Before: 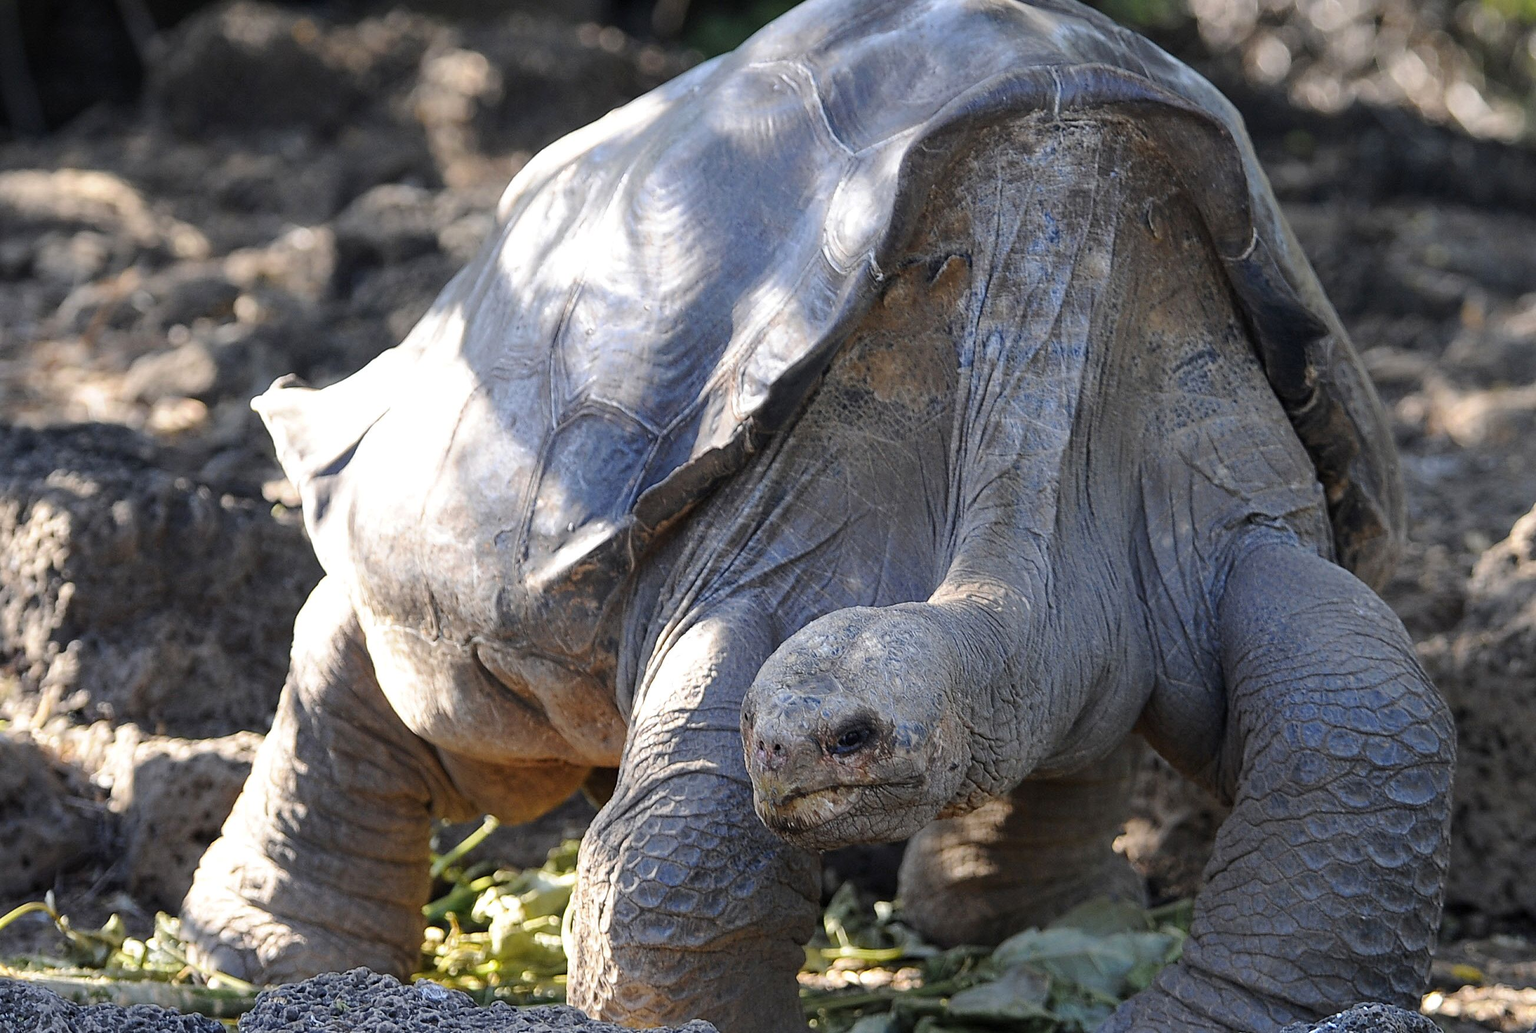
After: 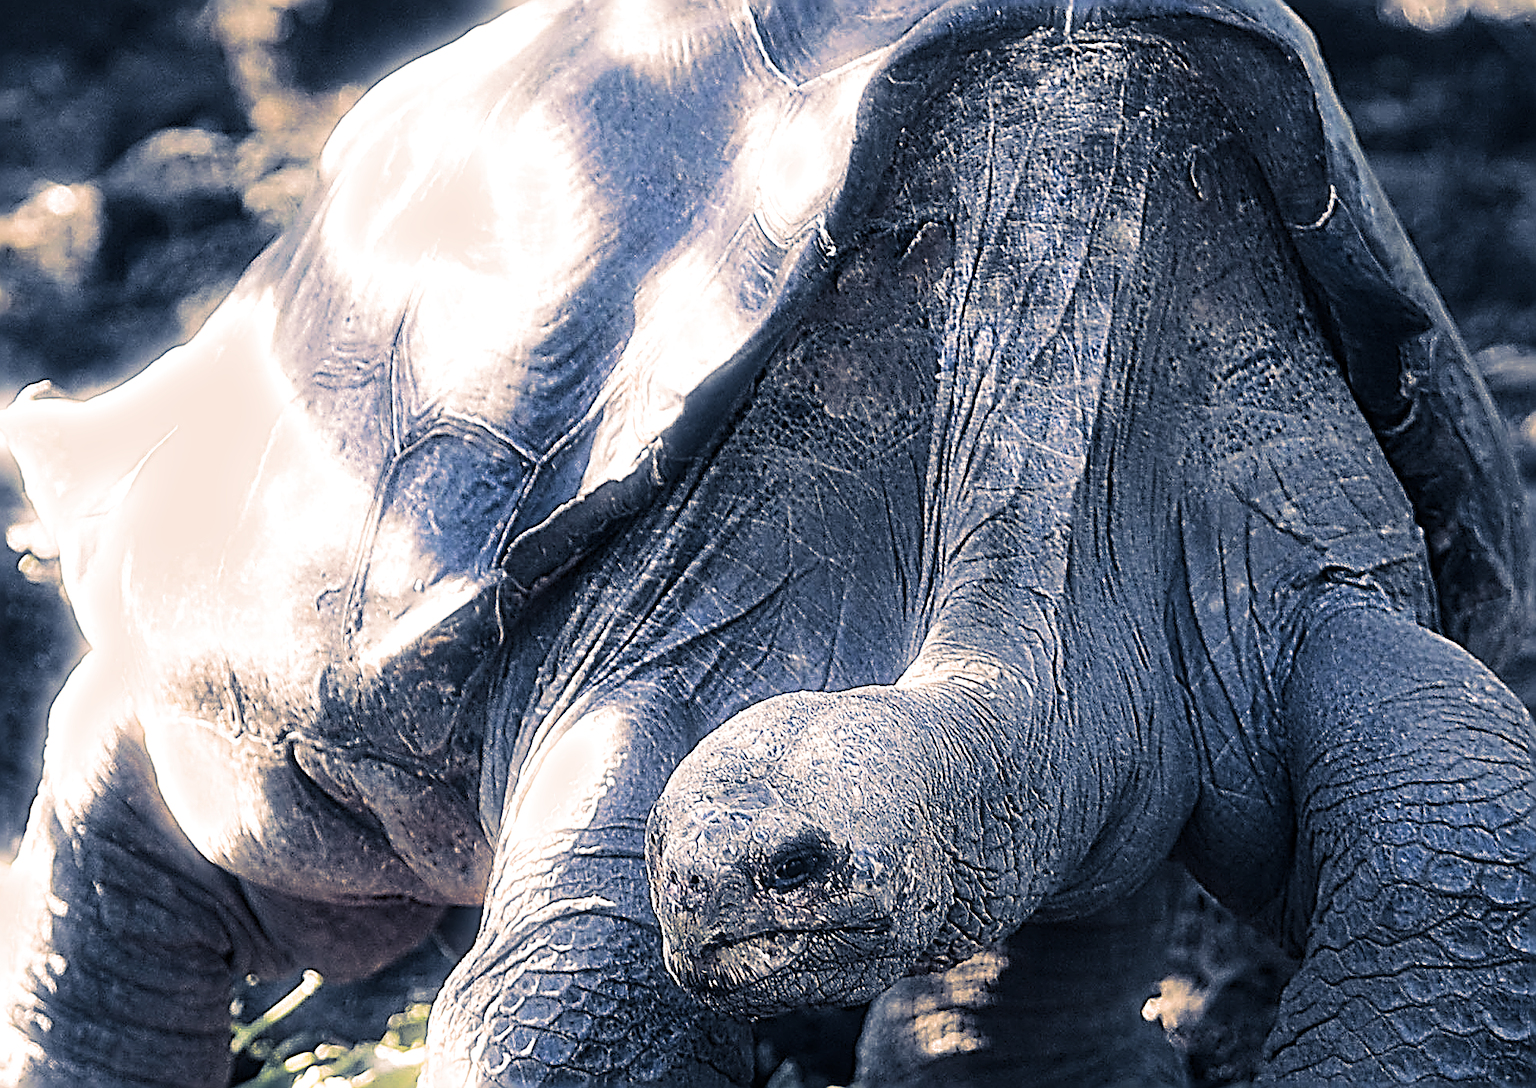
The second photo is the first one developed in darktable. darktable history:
bloom: size 5%, threshold 95%, strength 15%
crop: left 16.768%, top 8.653%, right 8.362%, bottom 12.485%
tone equalizer: -8 EV -0.75 EV, -7 EV -0.7 EV, -6 EV -0.6 EV, -5 EV -0.4 EV, -3 EV 0.4 EV, -2 EV 0.6 EV, -1 EV 0.7 EV, +0 EV 0.75 EV, edges refinement/feathering 500, mask exposure compensation -1.57 EV, preserve details no
split-toning: shadows › hue 226.8°, shadows › saturation 0.56, highlights › hue 28.8°, balance -40, compress 0%
sharpen: radius 3.158, amount 1.731
